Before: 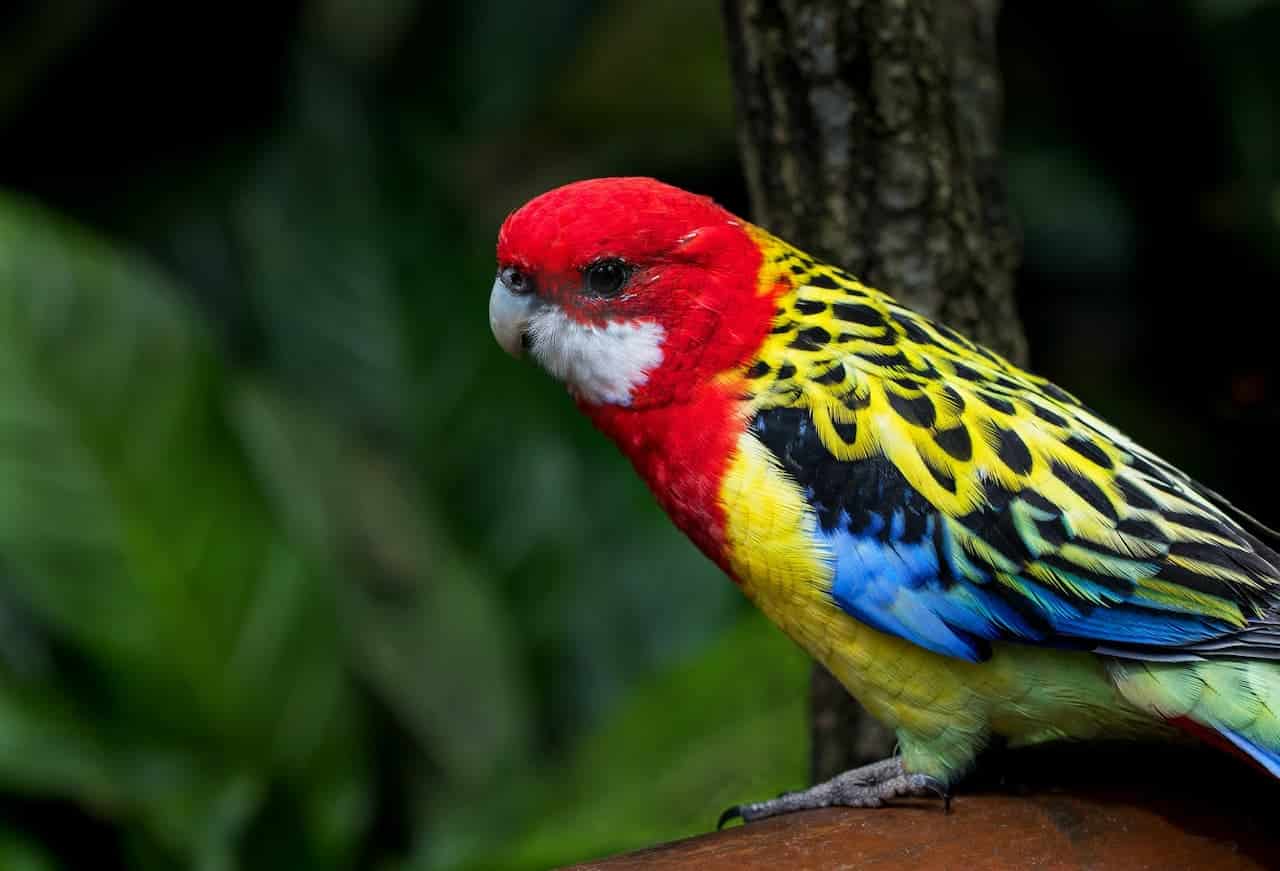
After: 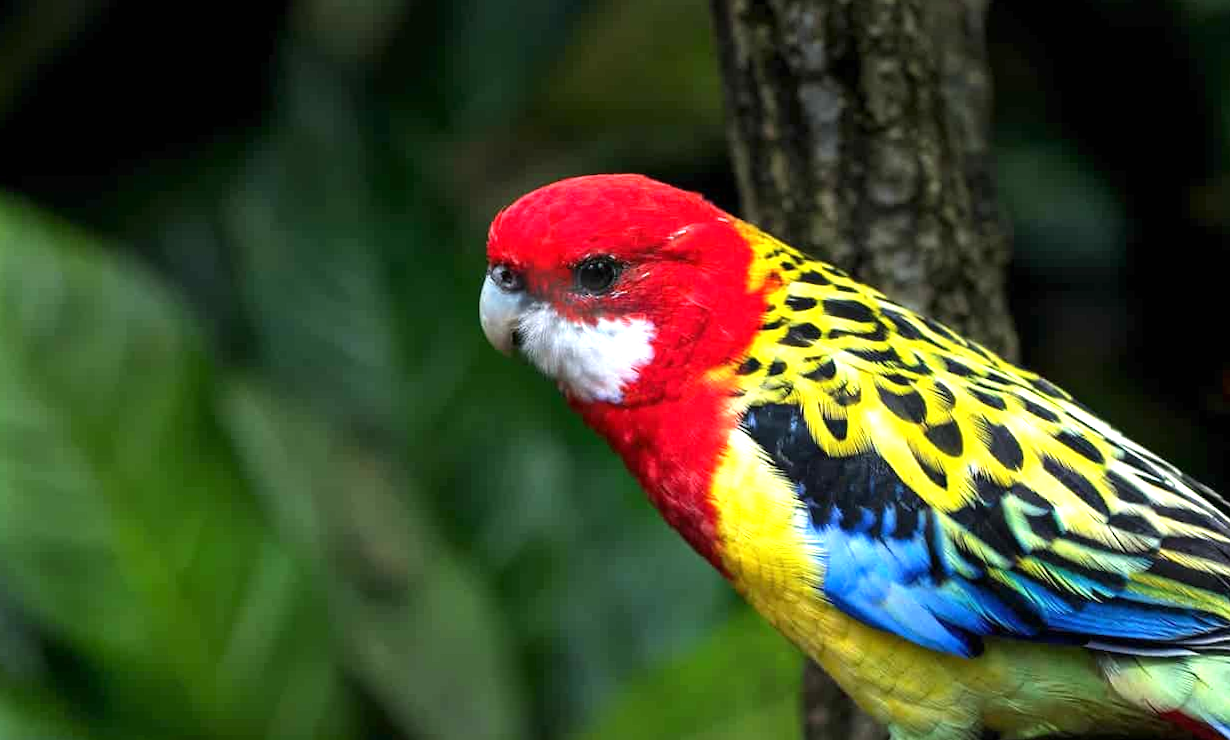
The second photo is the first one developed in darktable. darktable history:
crop and rotate: angle 0.276°, left 0.399%, right 2.764%, bottom 14.341%
exposure: black level correction 0, exposure 0.899 EV, compensate highlight preservation false
